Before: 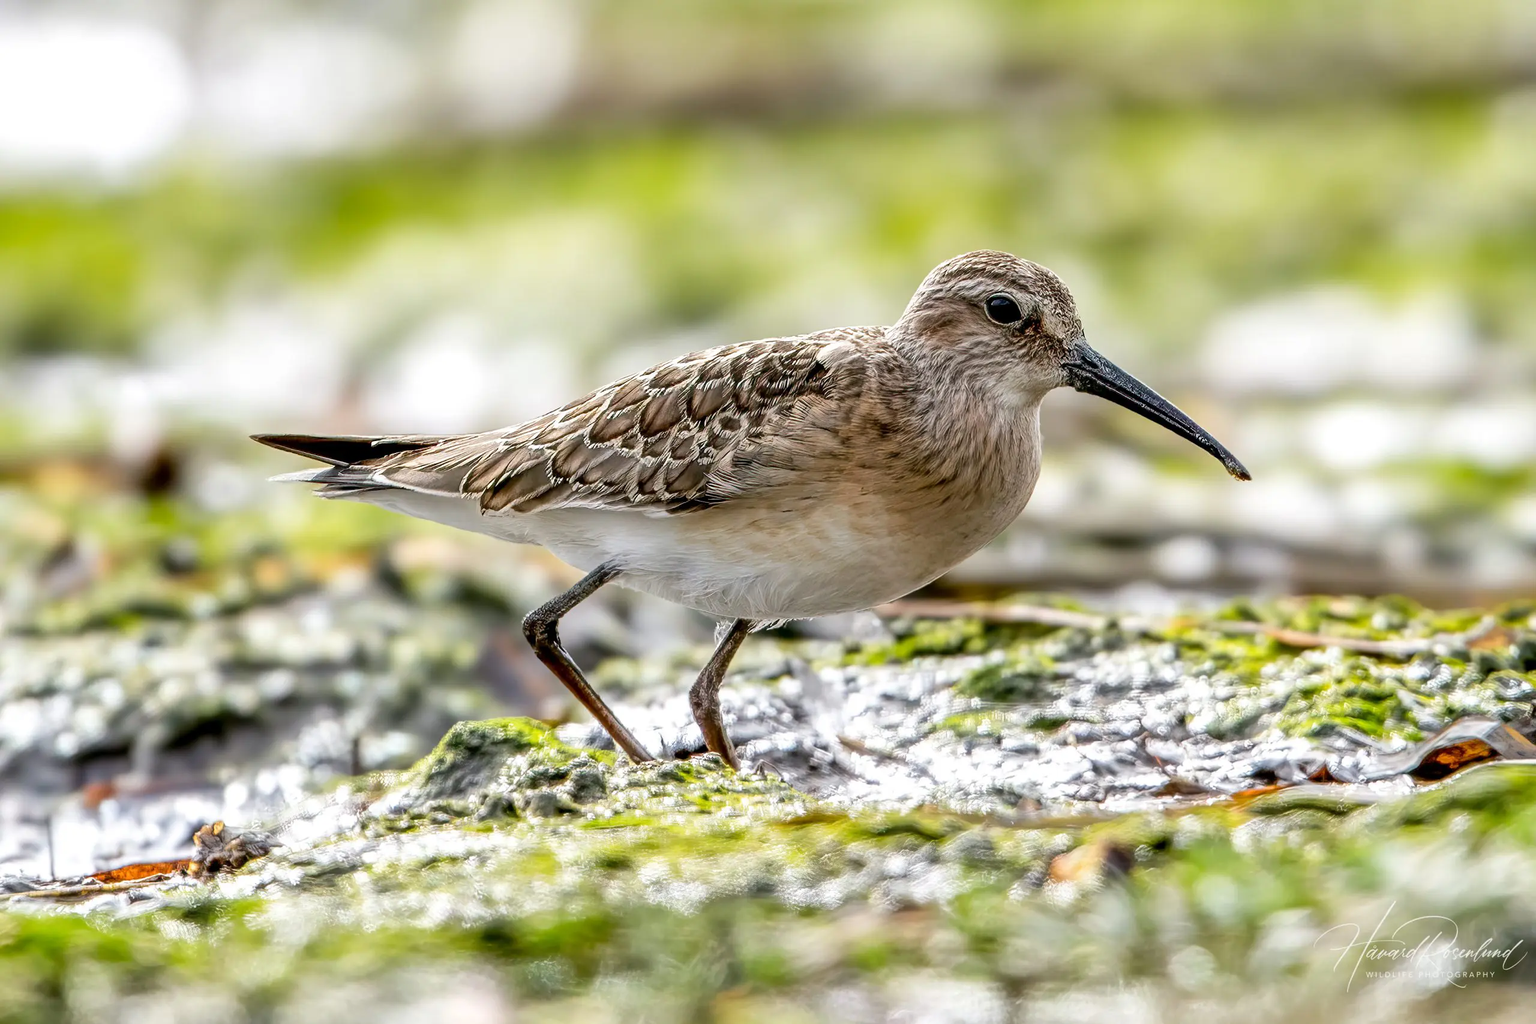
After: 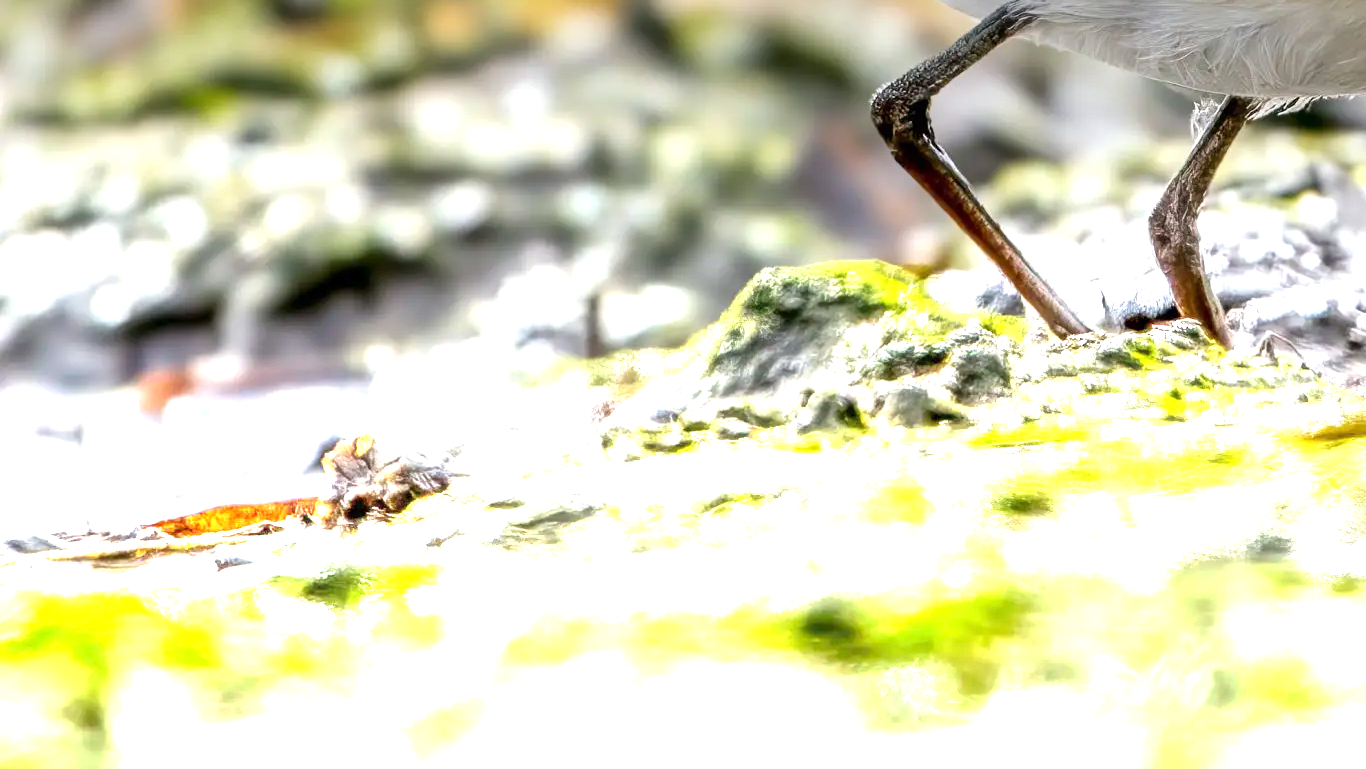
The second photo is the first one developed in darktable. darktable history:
graduated density: density -3.9 EV
crop and rotate: top 54.778%, right 46.61%, bottom 0.159%
